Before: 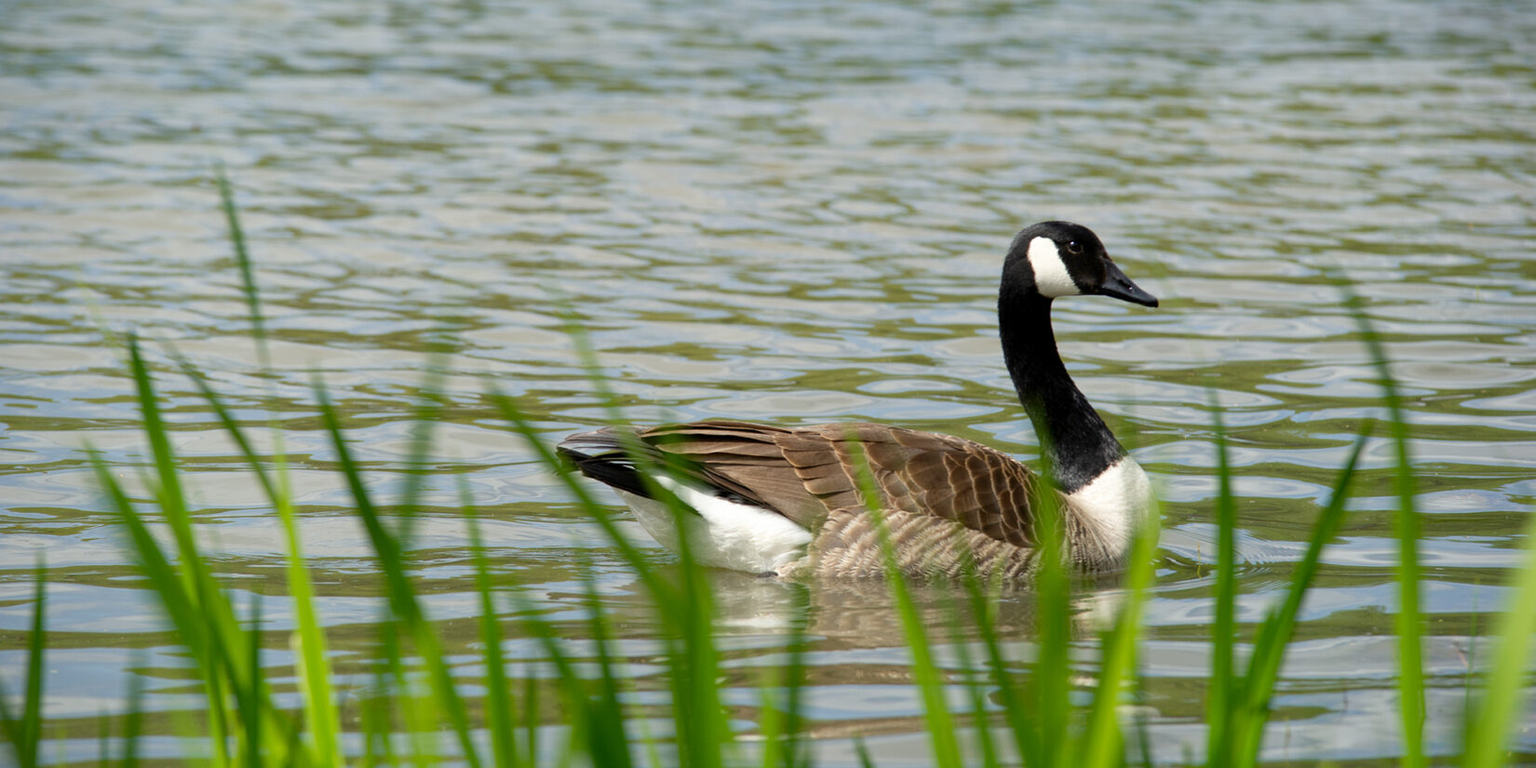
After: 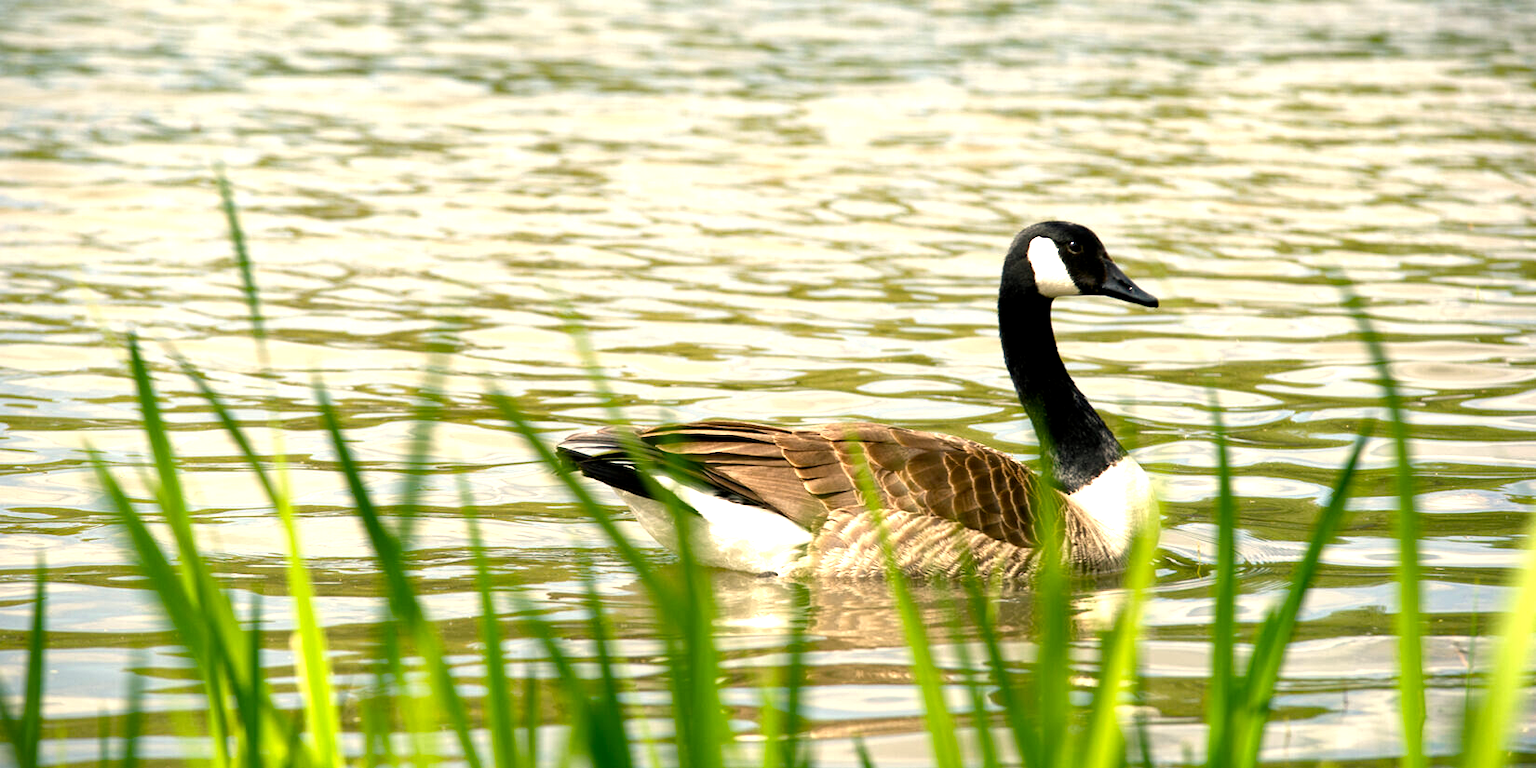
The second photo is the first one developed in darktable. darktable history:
color balance rgb: shadows lift › chroma 2%, shadows lift › hue 185.64°, power › luminance 1.48%, highlights gain › chroma 3%, highlights gain › hue 54.51°, global offset › luminance -0.4%, perceptual saturation grading › highlights -18.47%, perceptual saturation grading › mid-tones 6.62%, perceptual saturation grading › shadows 28.22%, perceptual brilliance grading › highlights 15.68%, perceptual brilliance grading › shadows -14.29%, global vibrance 25.96%, contrast 6.45%
exposure: exposure 0.559 EV, compensate highlight preservation false
white balance: red 1.029, blue 0.92
